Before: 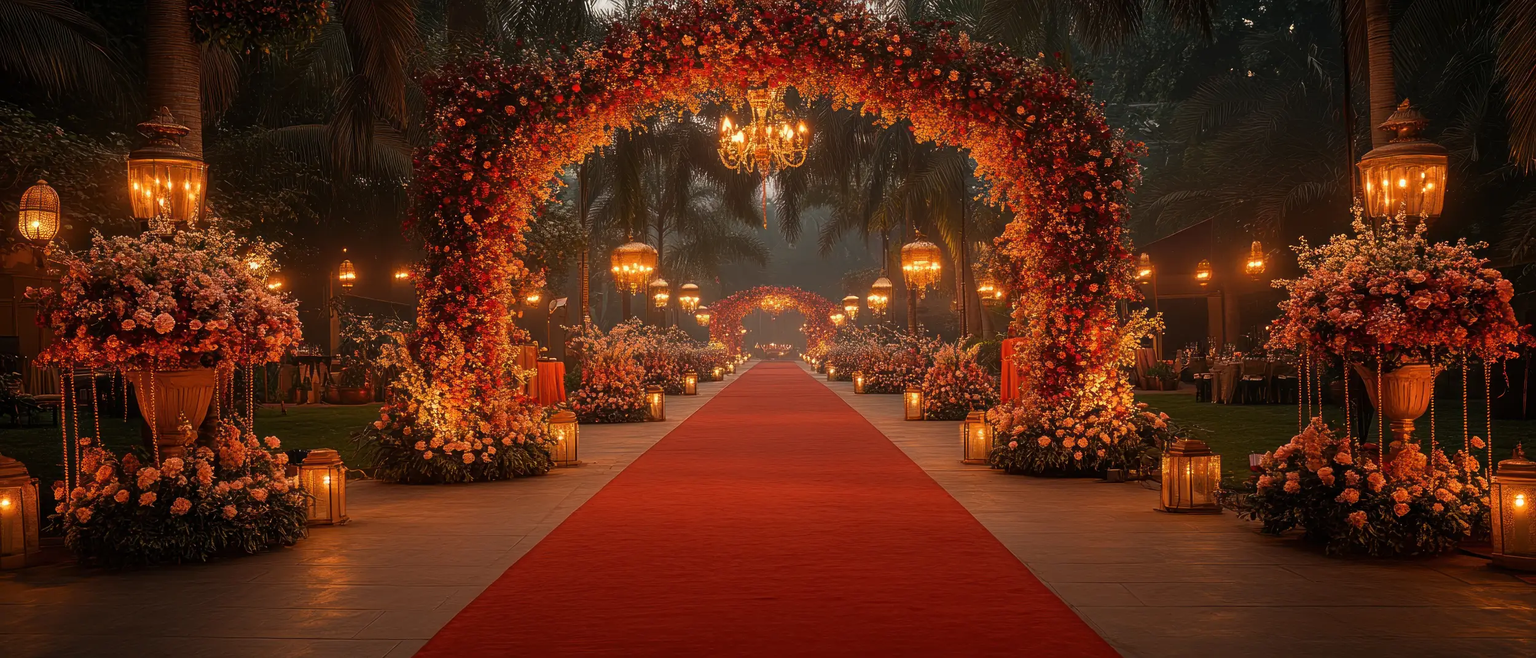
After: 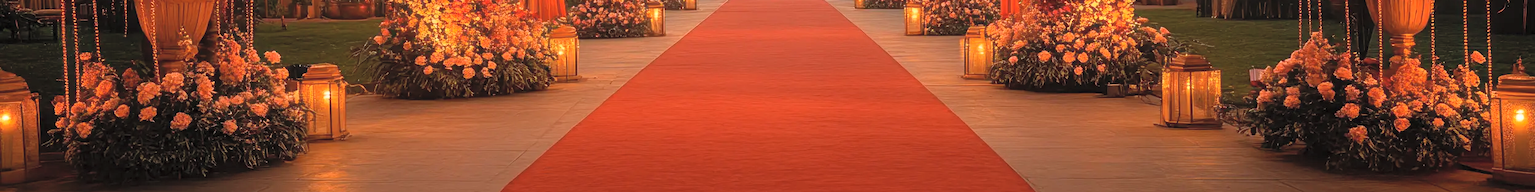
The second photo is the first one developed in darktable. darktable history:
crop and rotate: top 58.561%, bottom 12.135%
contrast brightness saturation: contrast 0.098, brightness 0.308, saturation 0.147
